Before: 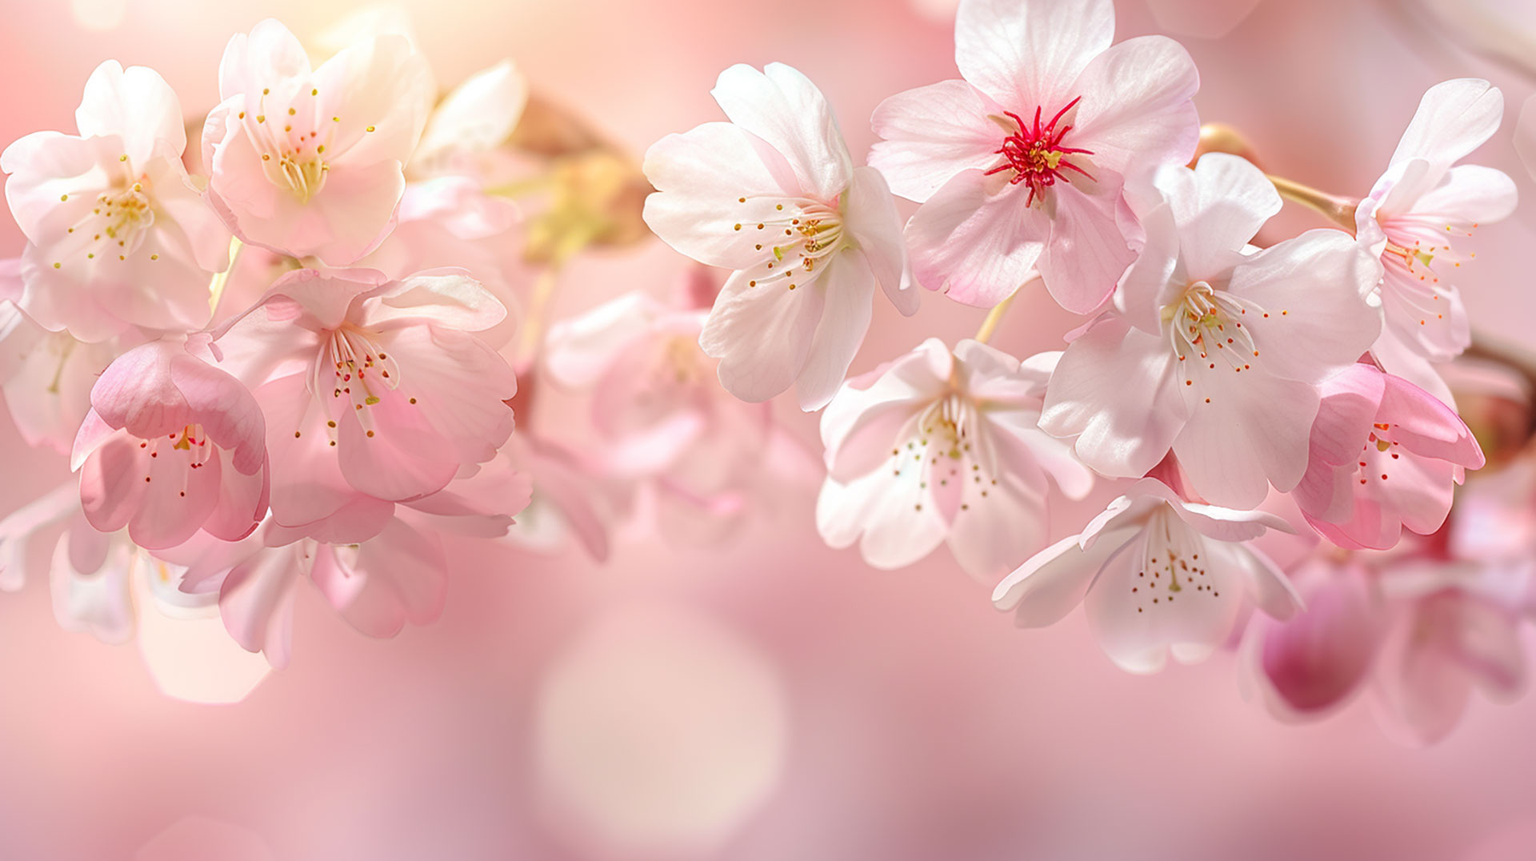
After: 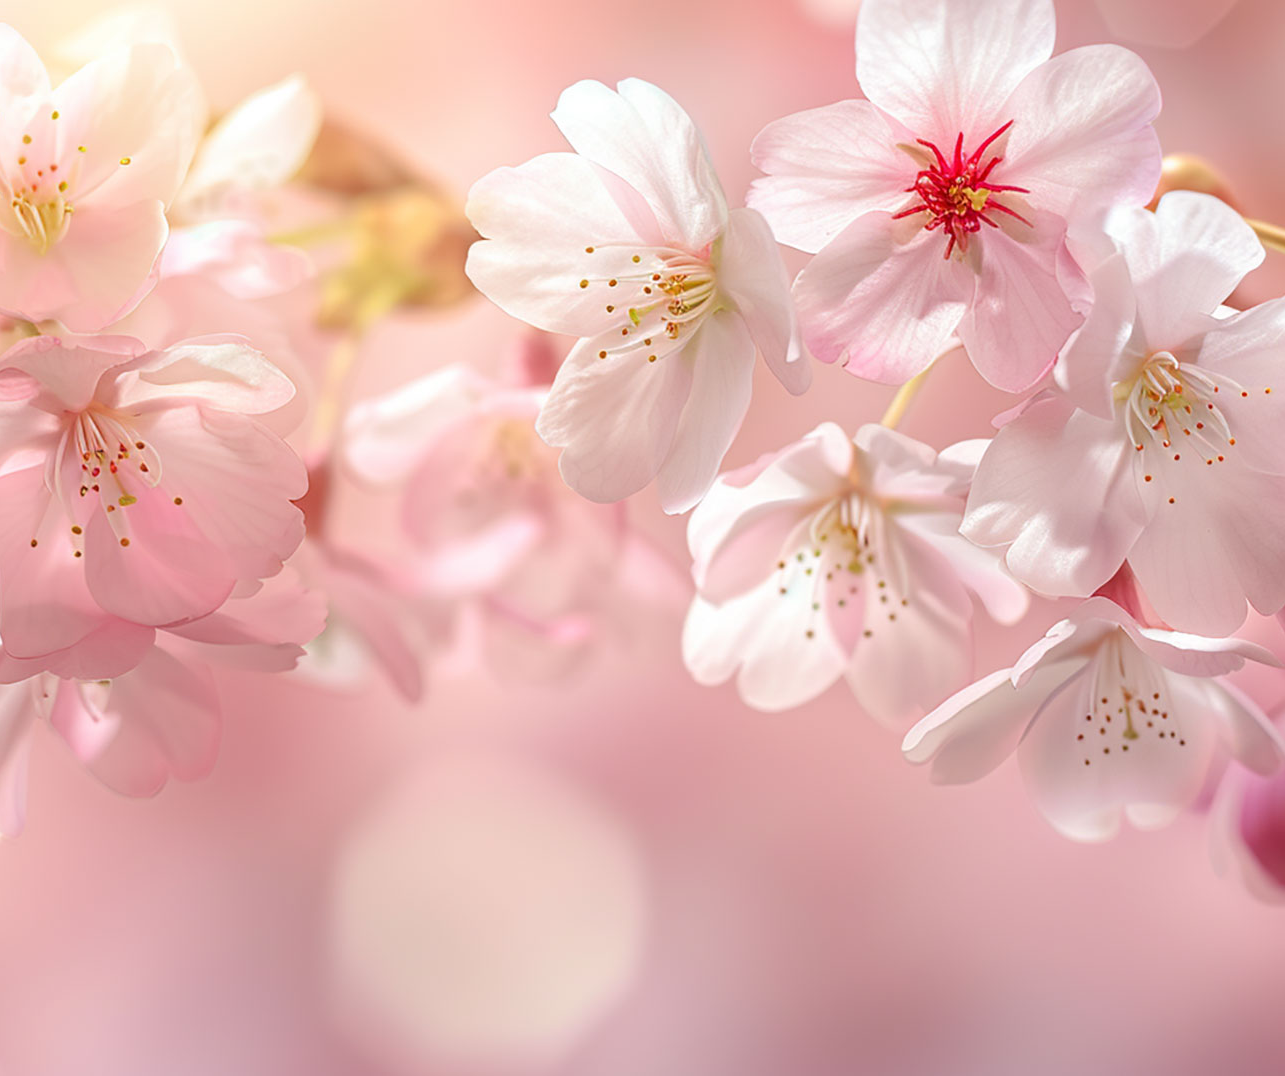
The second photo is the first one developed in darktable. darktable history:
crop and rotate: left 17.639%, right 15.415%
